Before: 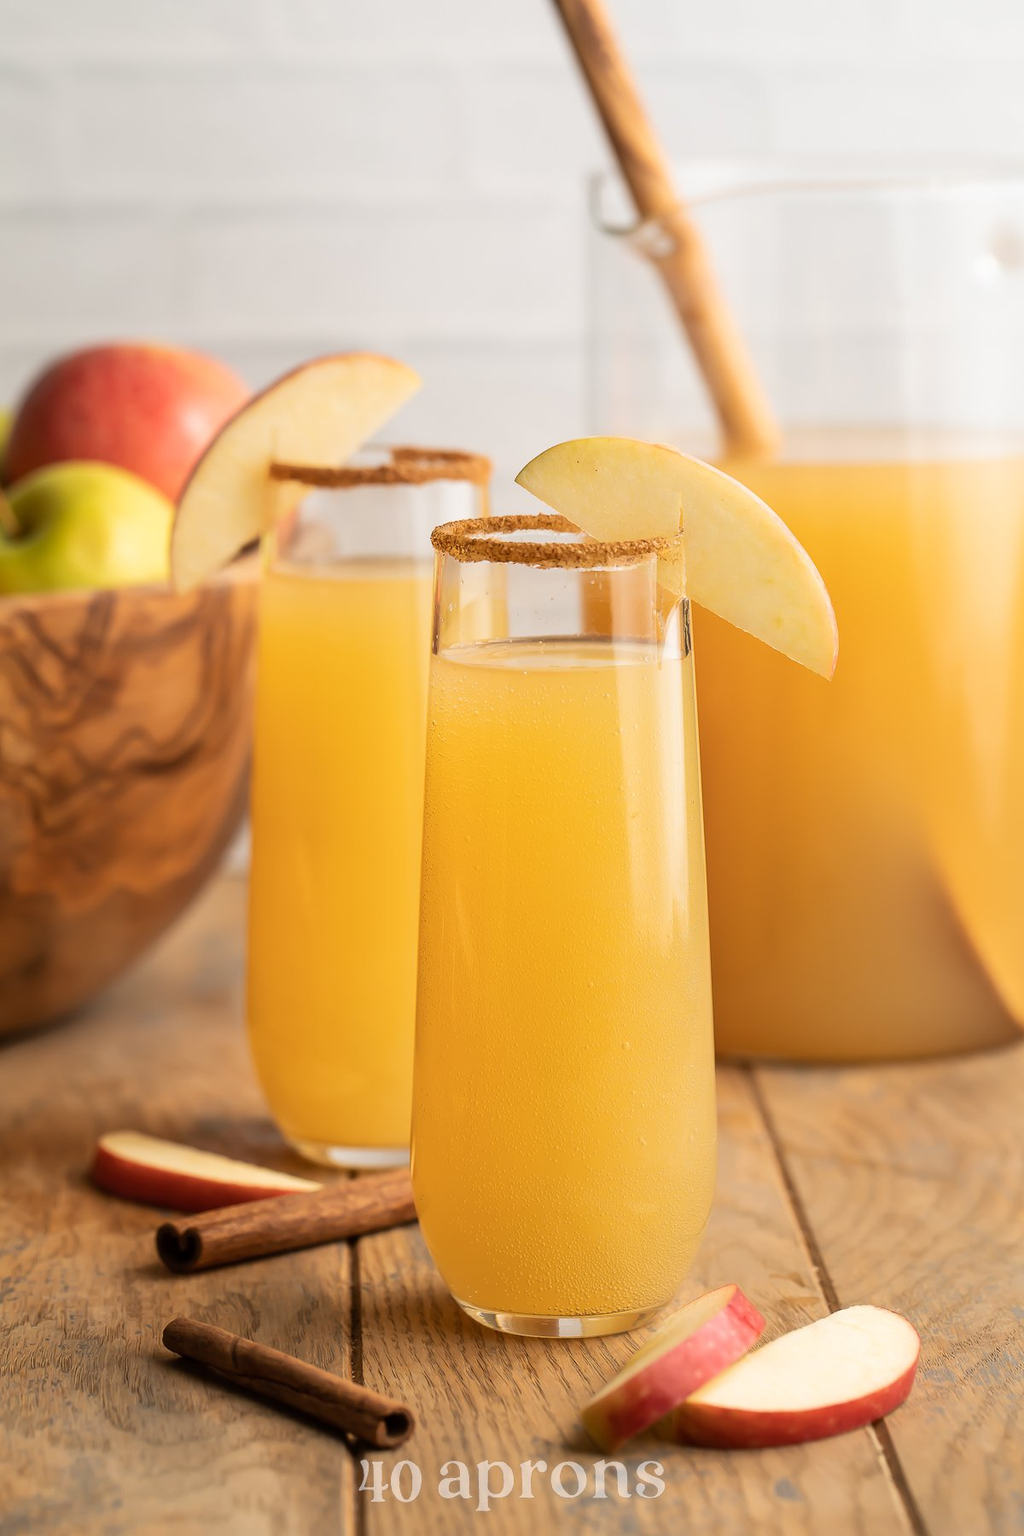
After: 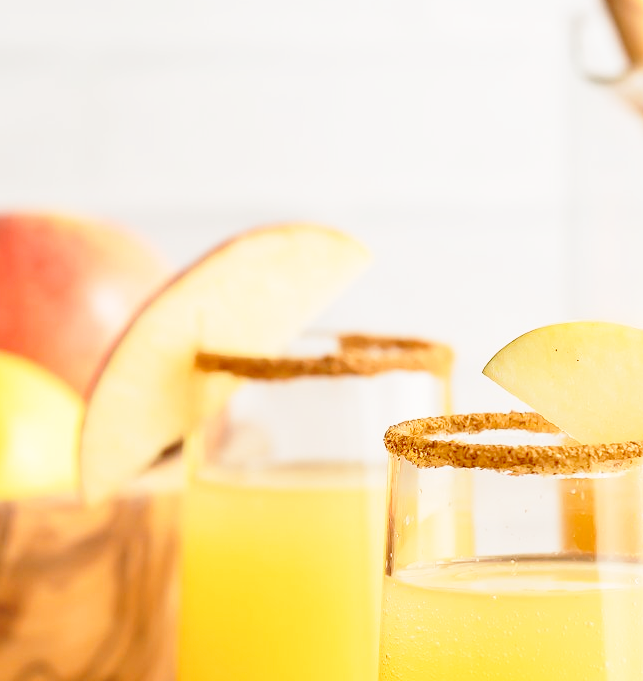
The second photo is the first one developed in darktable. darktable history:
crop: left 10.121%, top 10.631%, right 36.218%, bottom 51.526%
base curve: curves: ch0 [(0, 0) (0.028, 0.03) (0.121, 0.232) (0.46, 0.748) (0.859, 0.968) (1, 1)], preserve colors none
